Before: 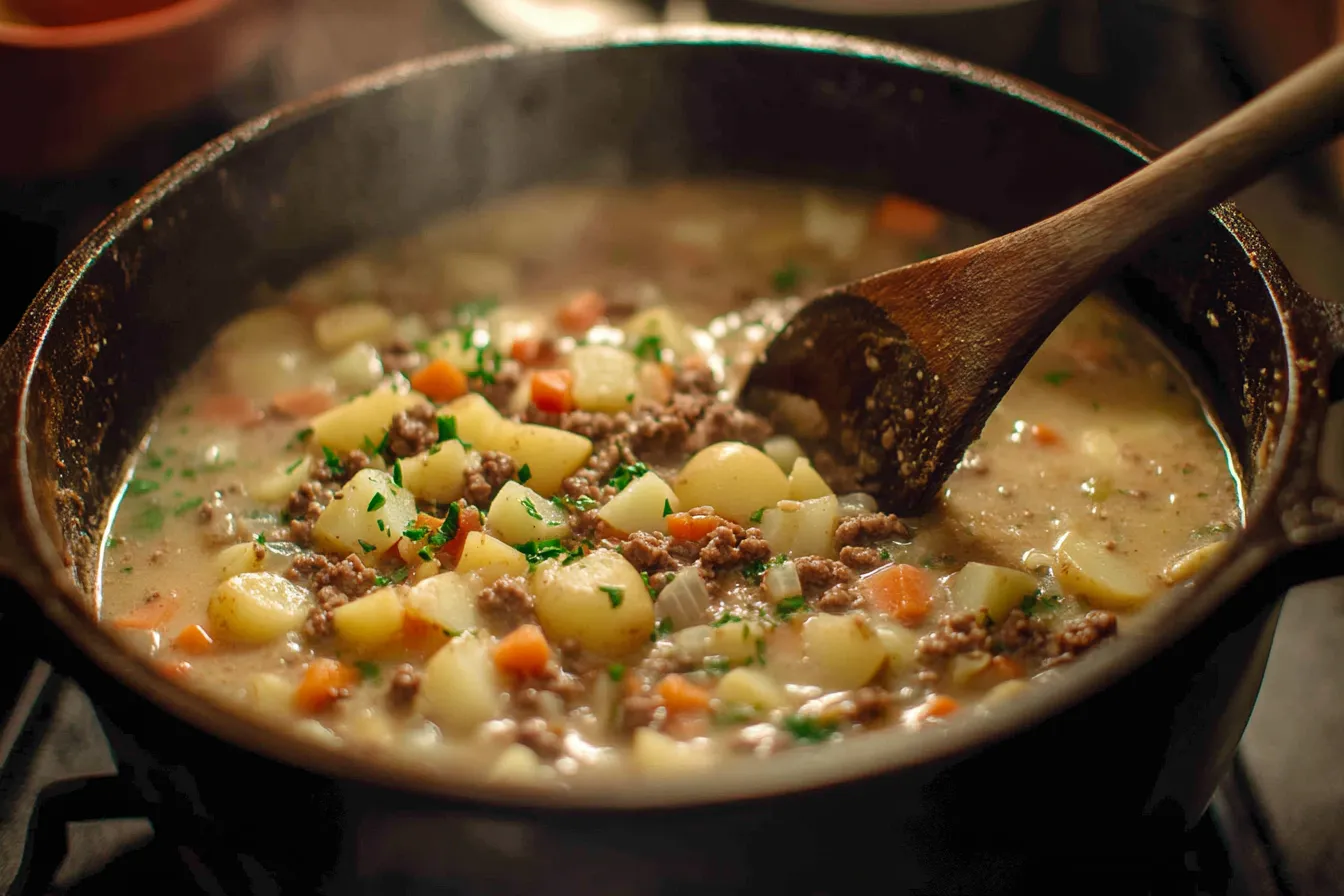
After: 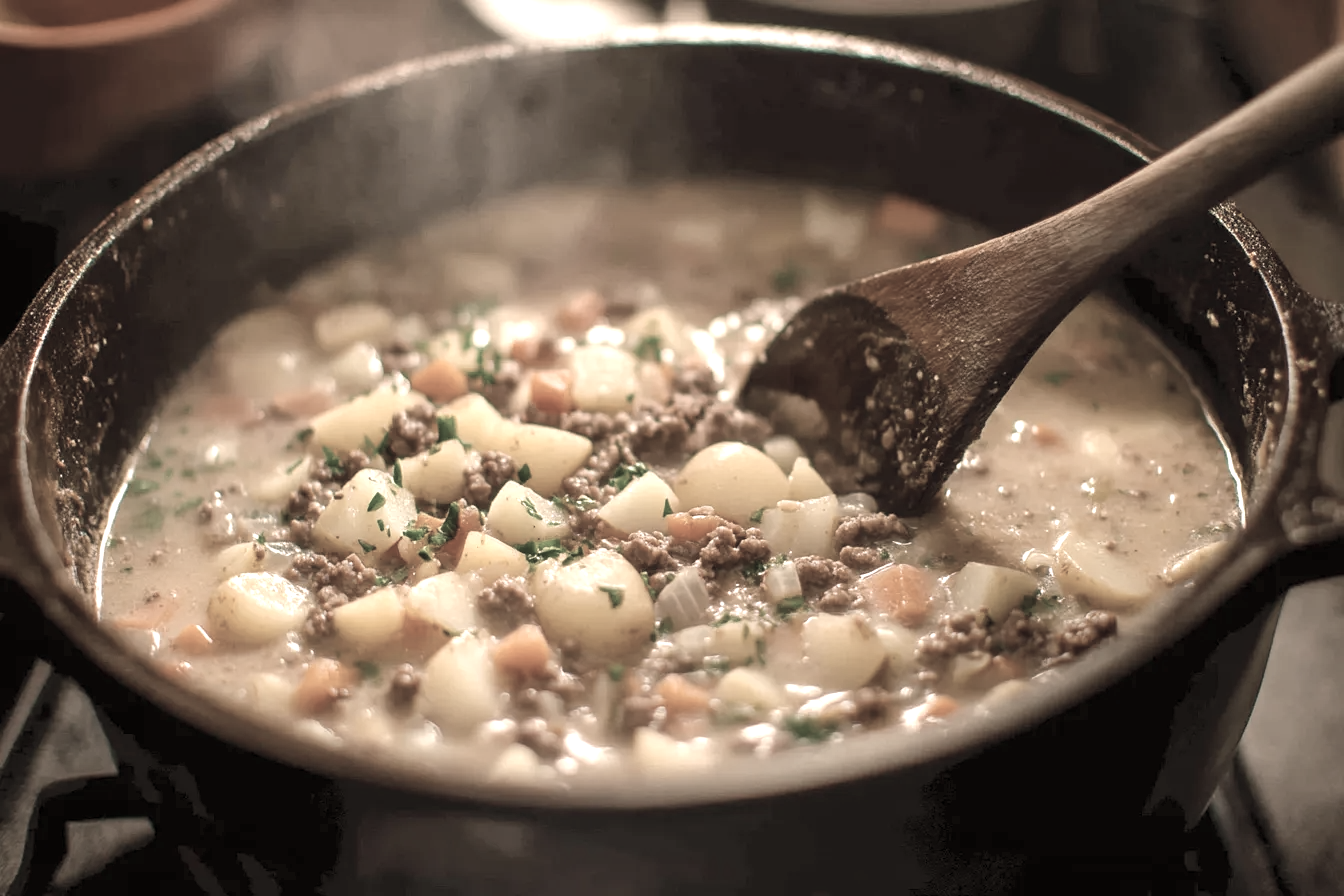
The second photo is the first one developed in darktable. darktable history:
color balance rgb: shadows lift › luminance -5%, shadows lift › chroma 1.1%, shadows lift › hue 219°, power › luminance 10%, power › chroma 2.83%, power › hue 60°, highlights gain › chroma 4.52%, highlights gain › hue 33.33°, saturation formula JzAzBz (2021)
color correction: saturation 0.3
exposure: exposure 0.669 EV, compensate highlight preservation false
